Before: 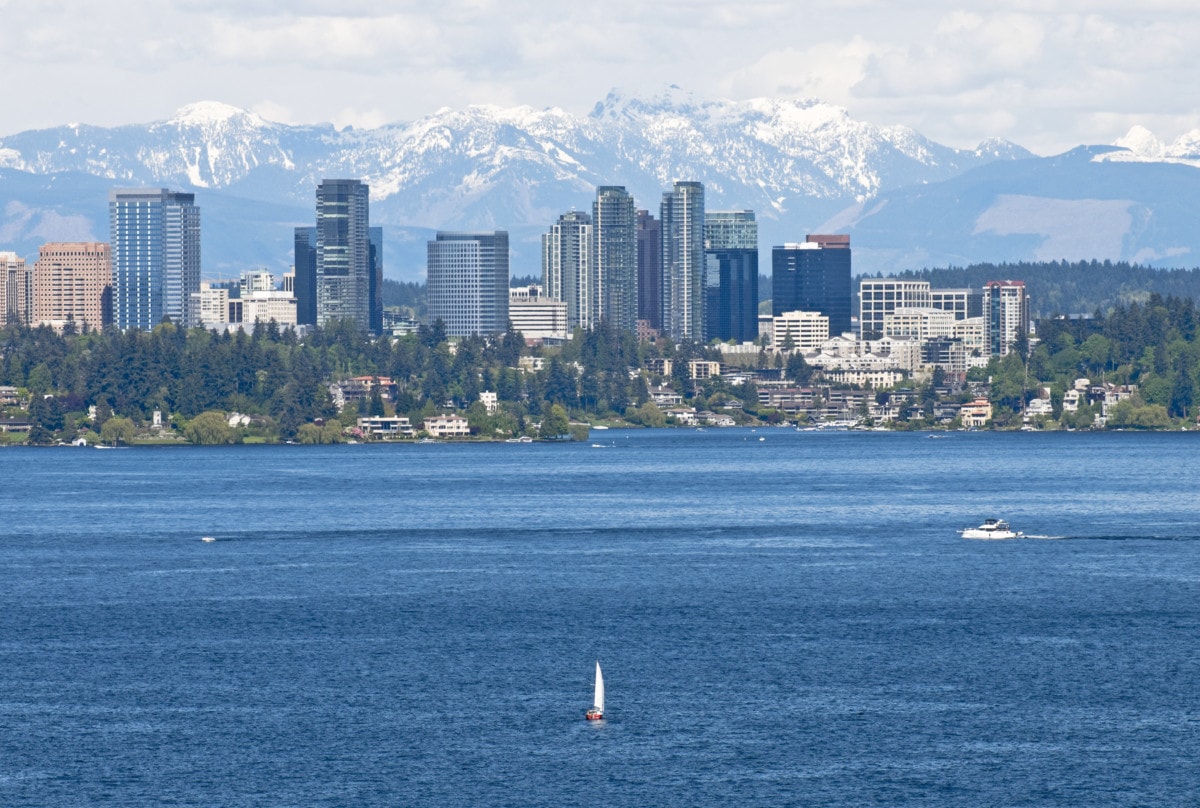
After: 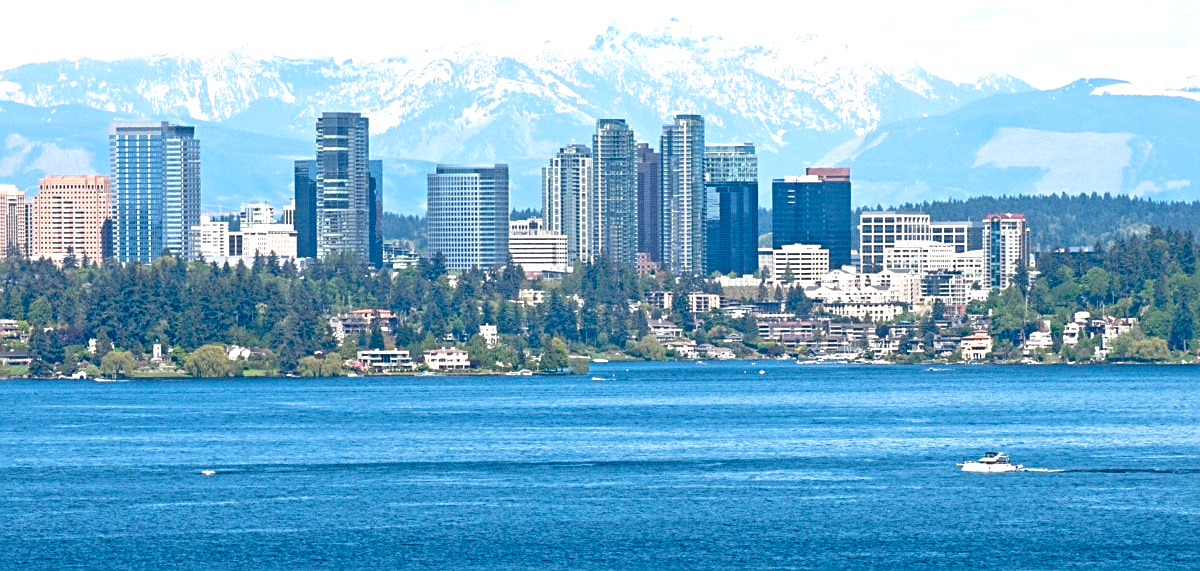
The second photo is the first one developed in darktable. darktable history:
exposure: exposure 0.6 EV, compensate highlight preservation false
sharpen: on, module defaults
grain: coarseness 0.09 ISO, strength 10%
crop and rotate: top 8.293%, bottom 20.996%
